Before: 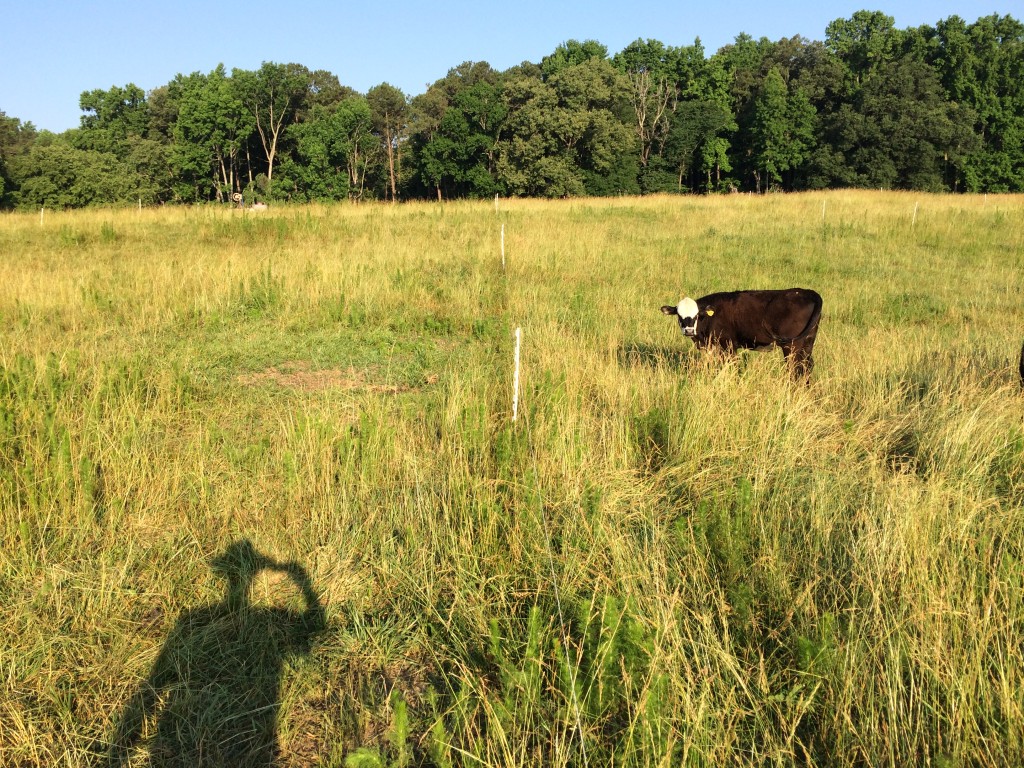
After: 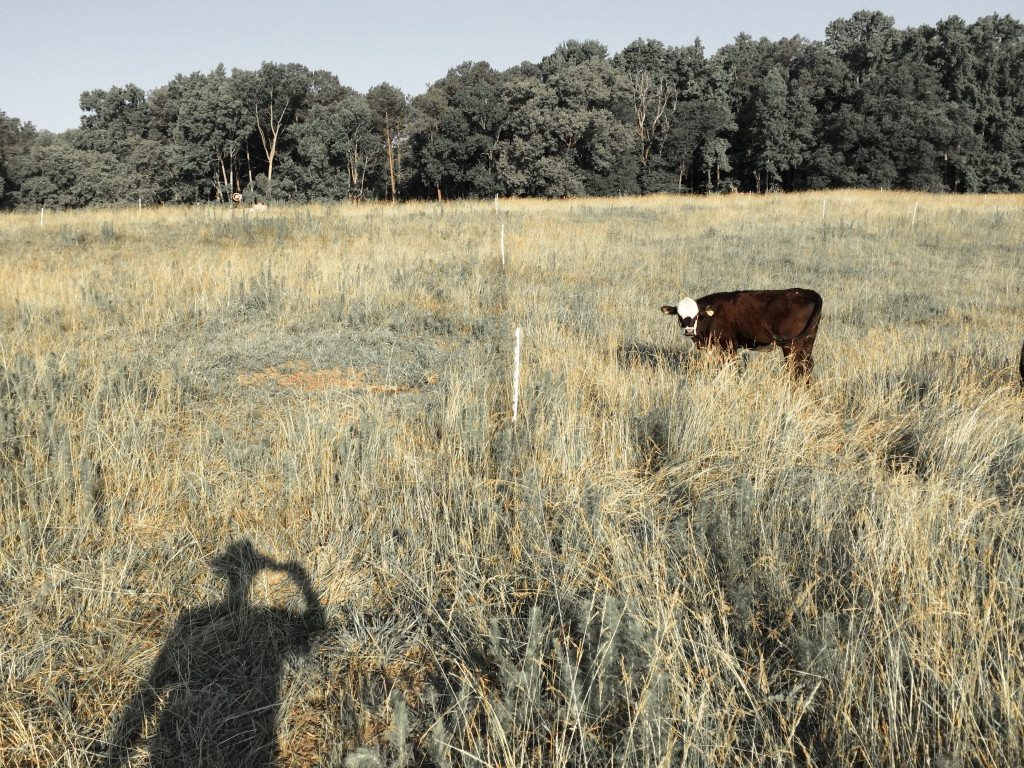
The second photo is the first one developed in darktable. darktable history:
contrast brightness saturation: saturation -0.1
color zones: curves: ch1 [(0, 0.638) (0.193, 0.442) (0.286, 0.15) (0.429, 0.14) (0.571, 0.142) (0.714, 0.154) (0.857, 0.175) (1, 0.638)]
